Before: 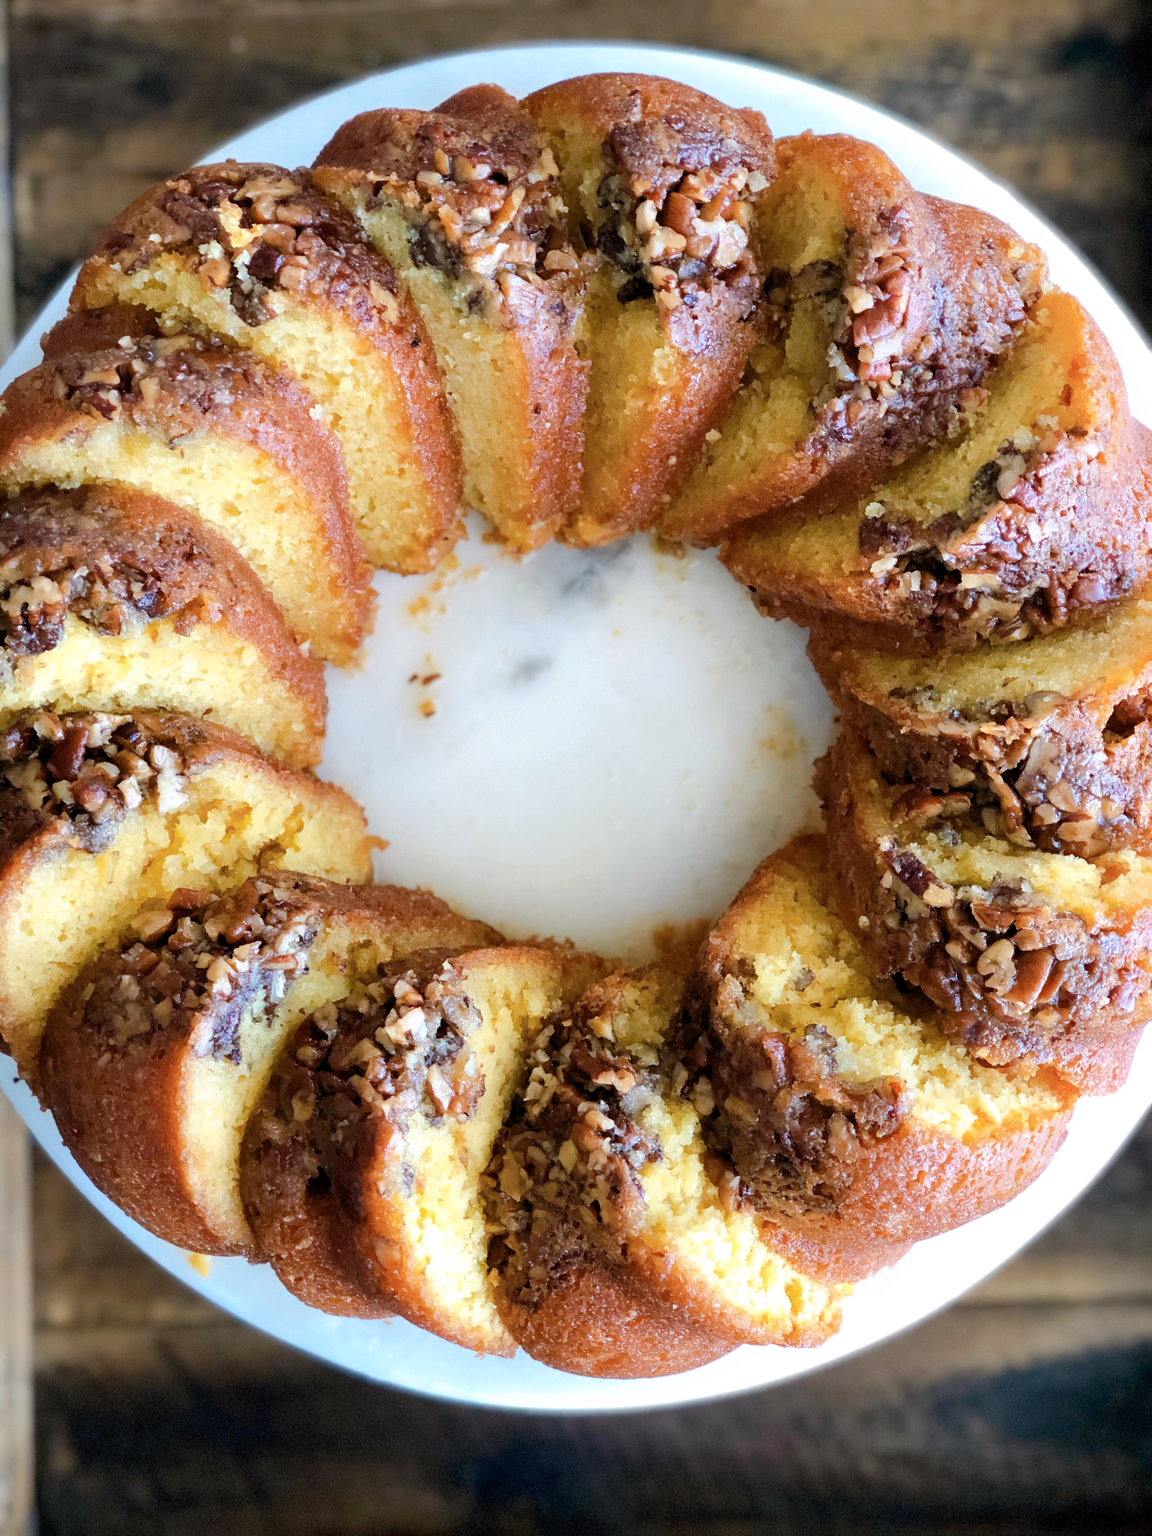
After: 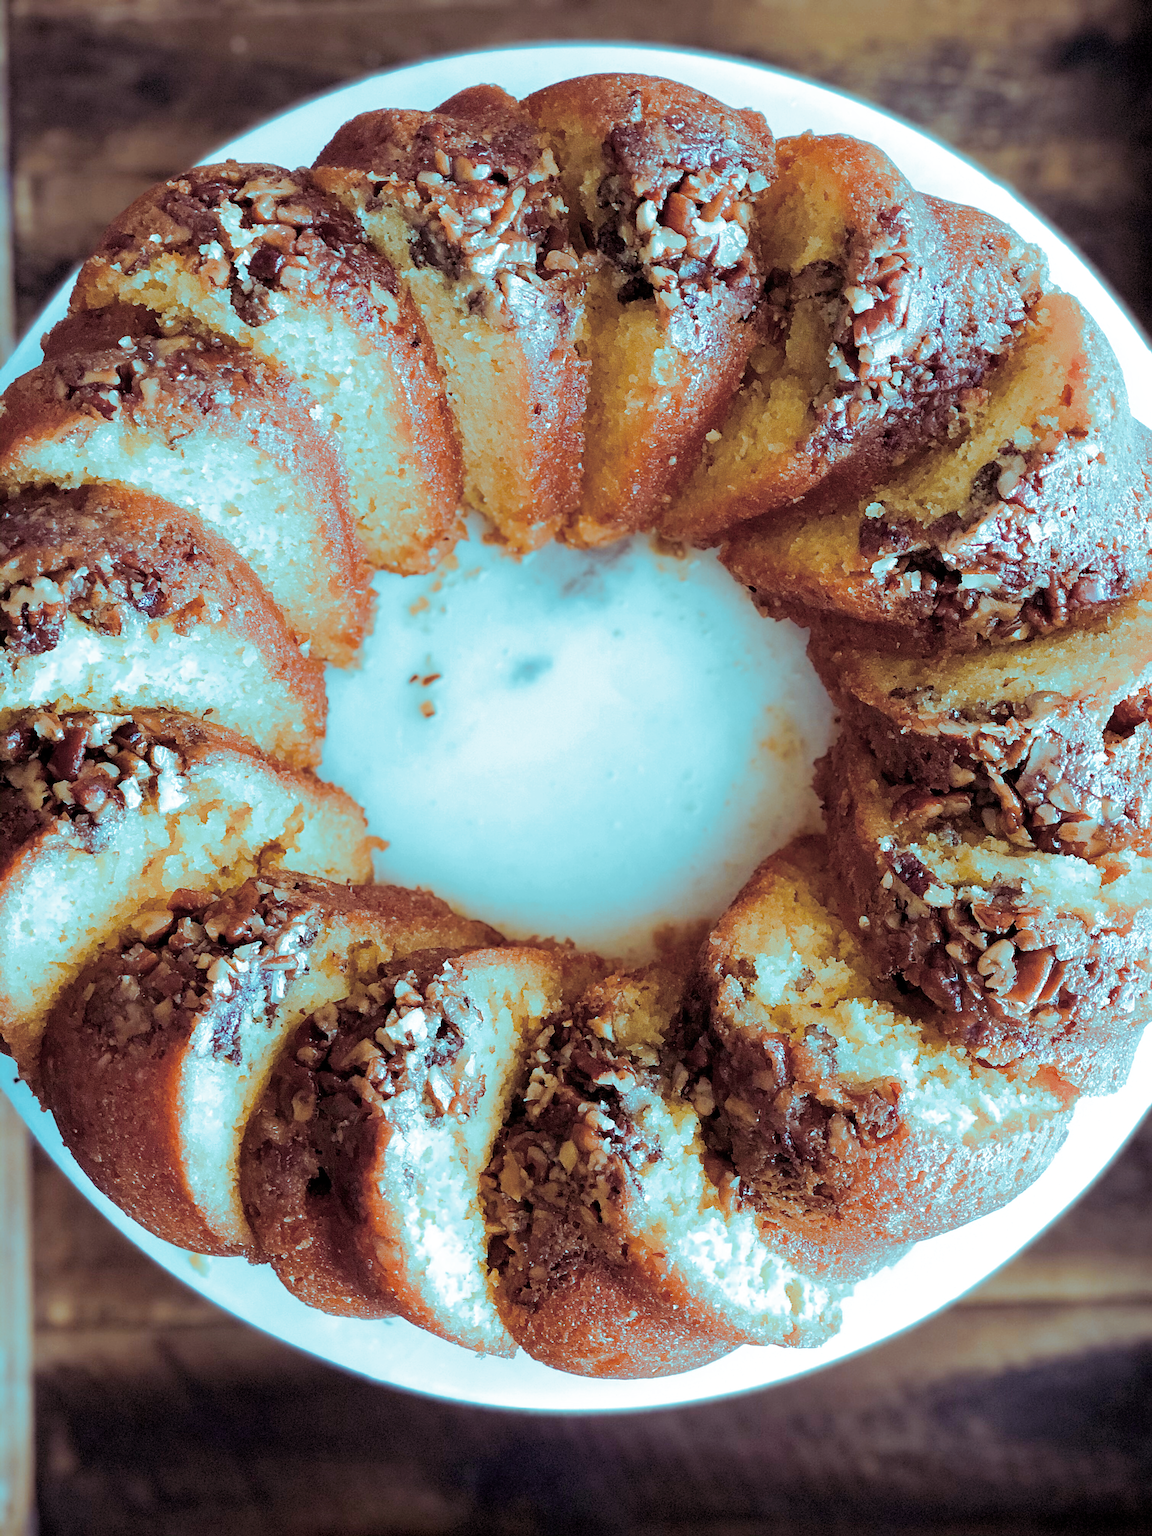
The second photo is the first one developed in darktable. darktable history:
sharpen: amount 0.575
split-toning: shadows › hue 327.6°, highlights › hue 198°, highlights › saturation 0.55, balance -21.25, compress 0%
